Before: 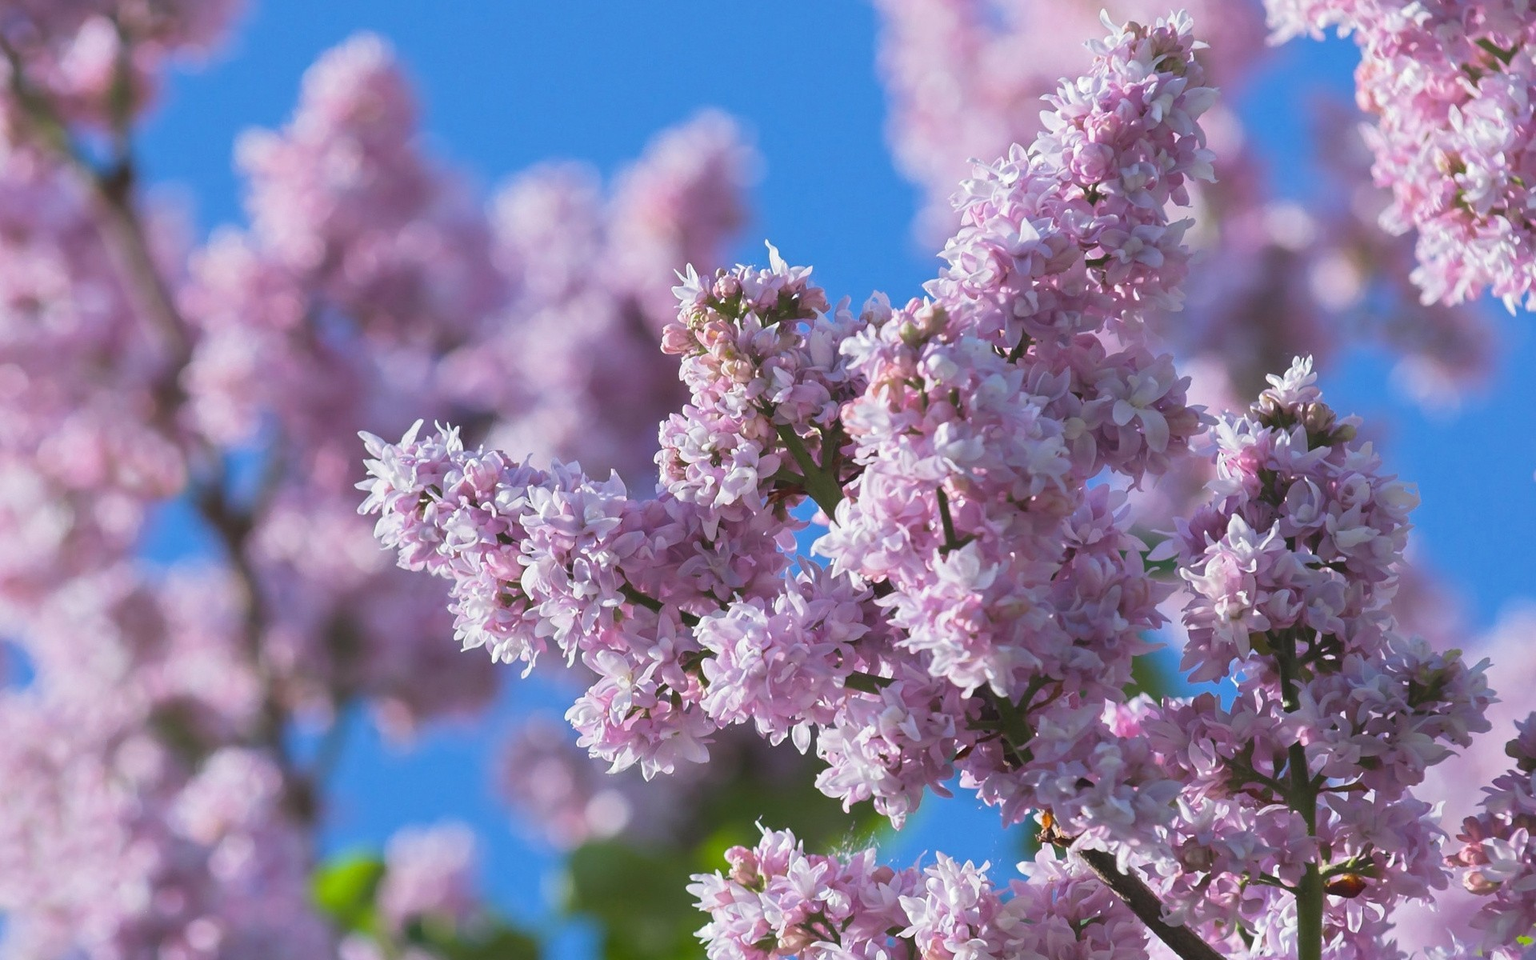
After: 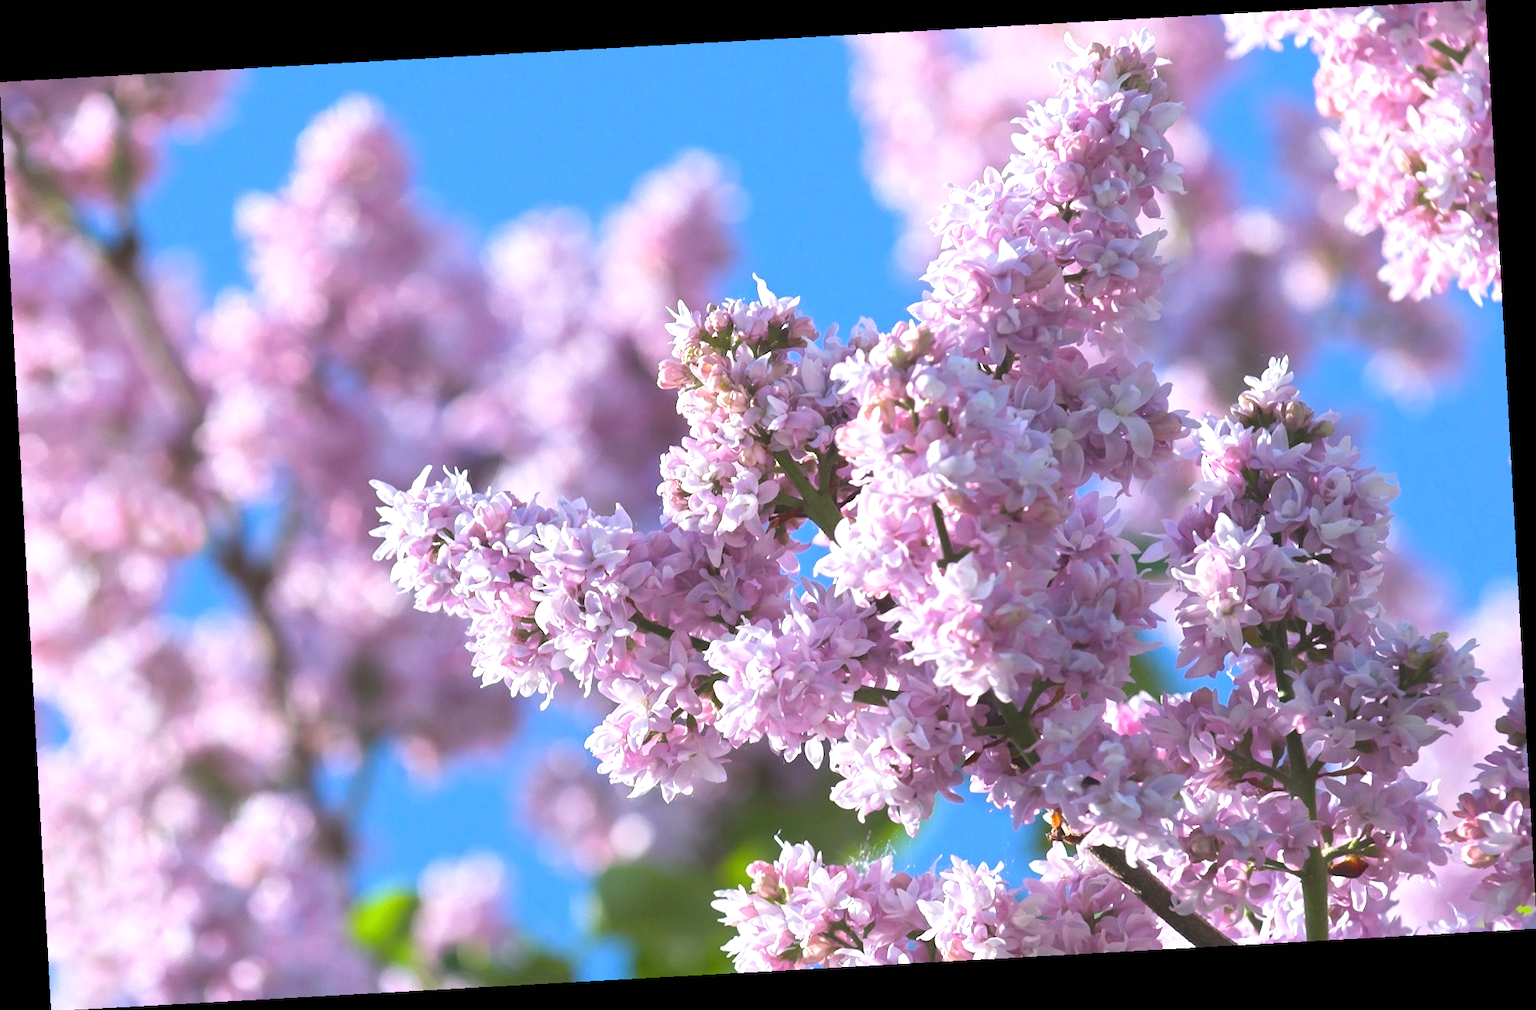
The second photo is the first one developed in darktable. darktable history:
exposure: black level correction 0, exposure 0.68 EV, compensate exposure bias true, compensate highlight preservation false
rotate and perspective: rotation -3.18°, automatic cropping off
